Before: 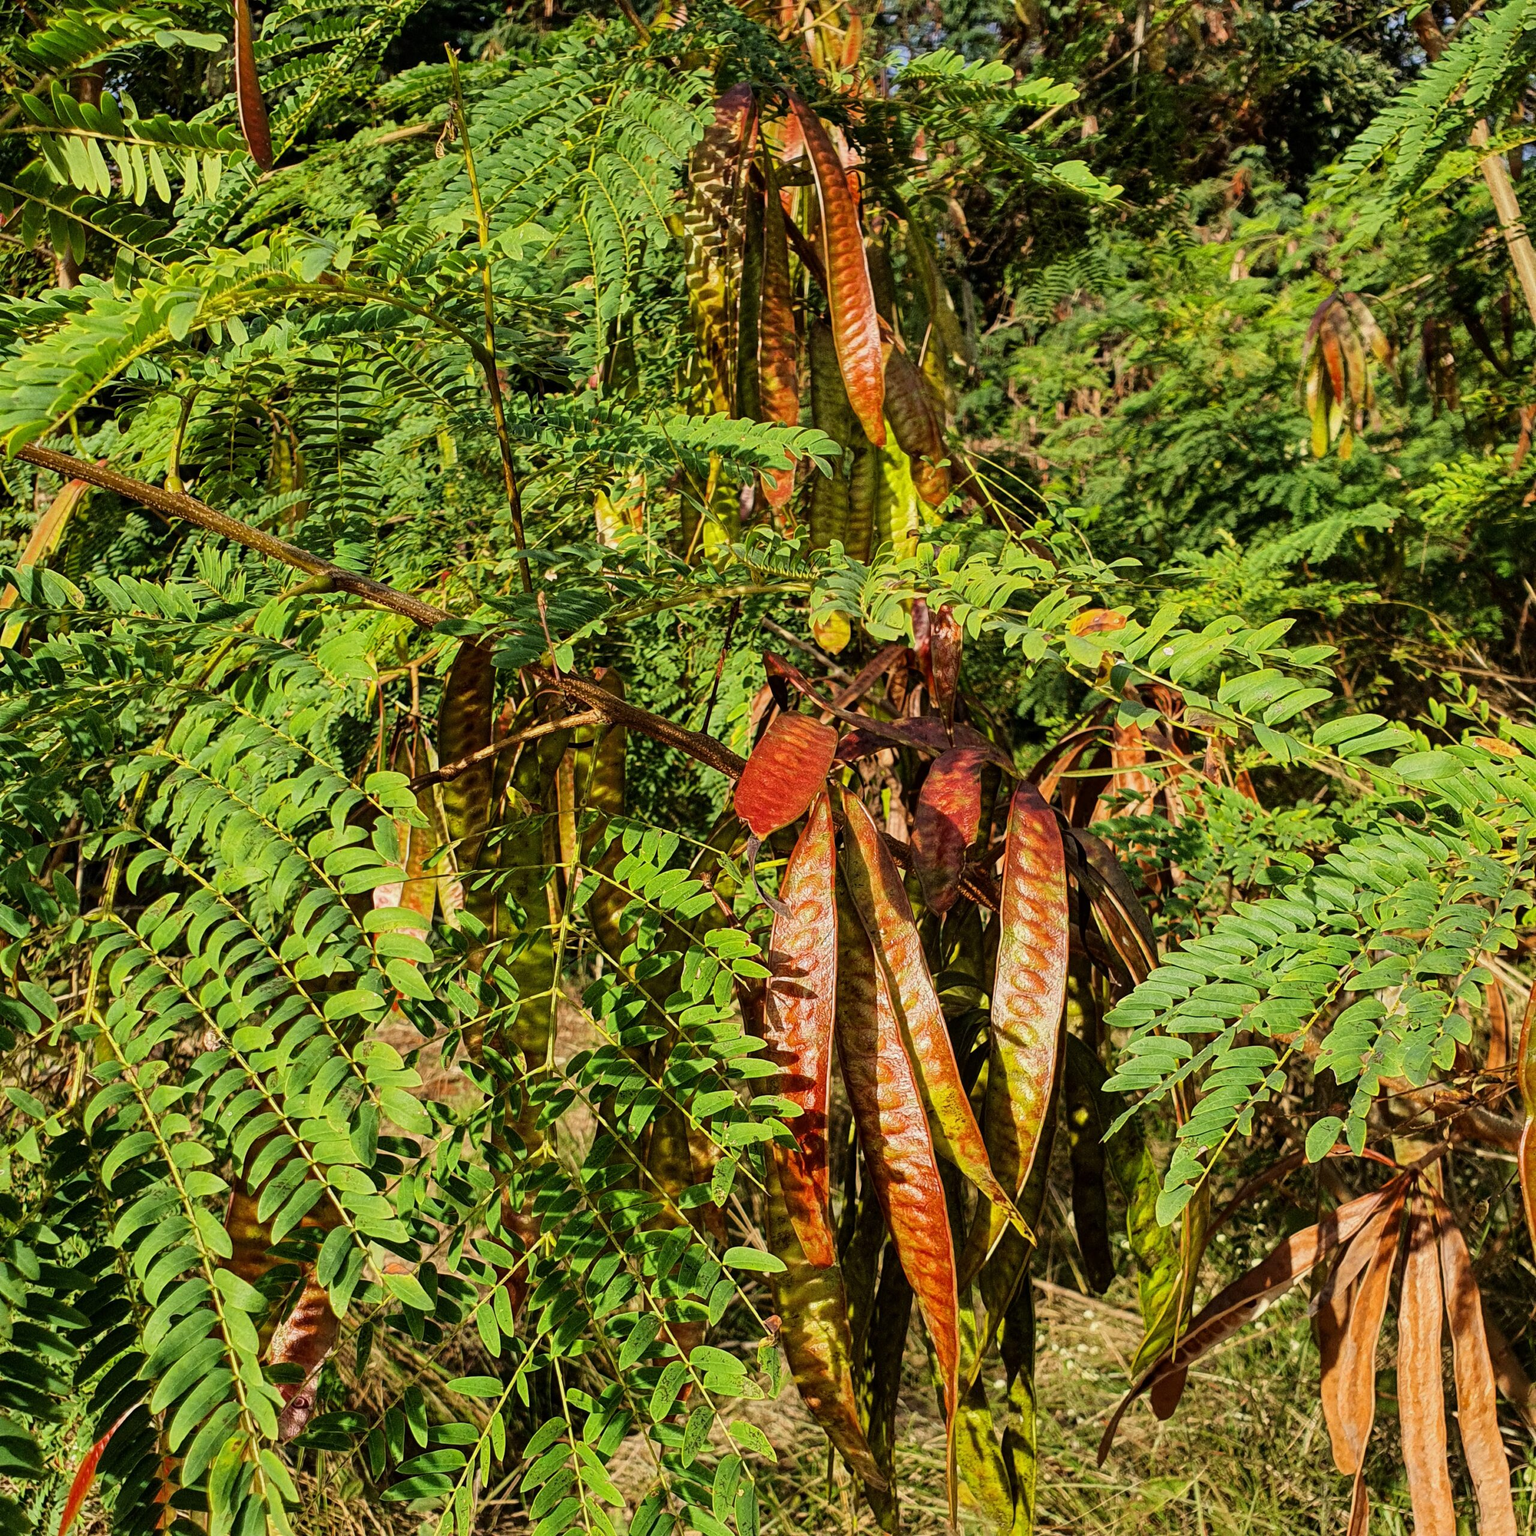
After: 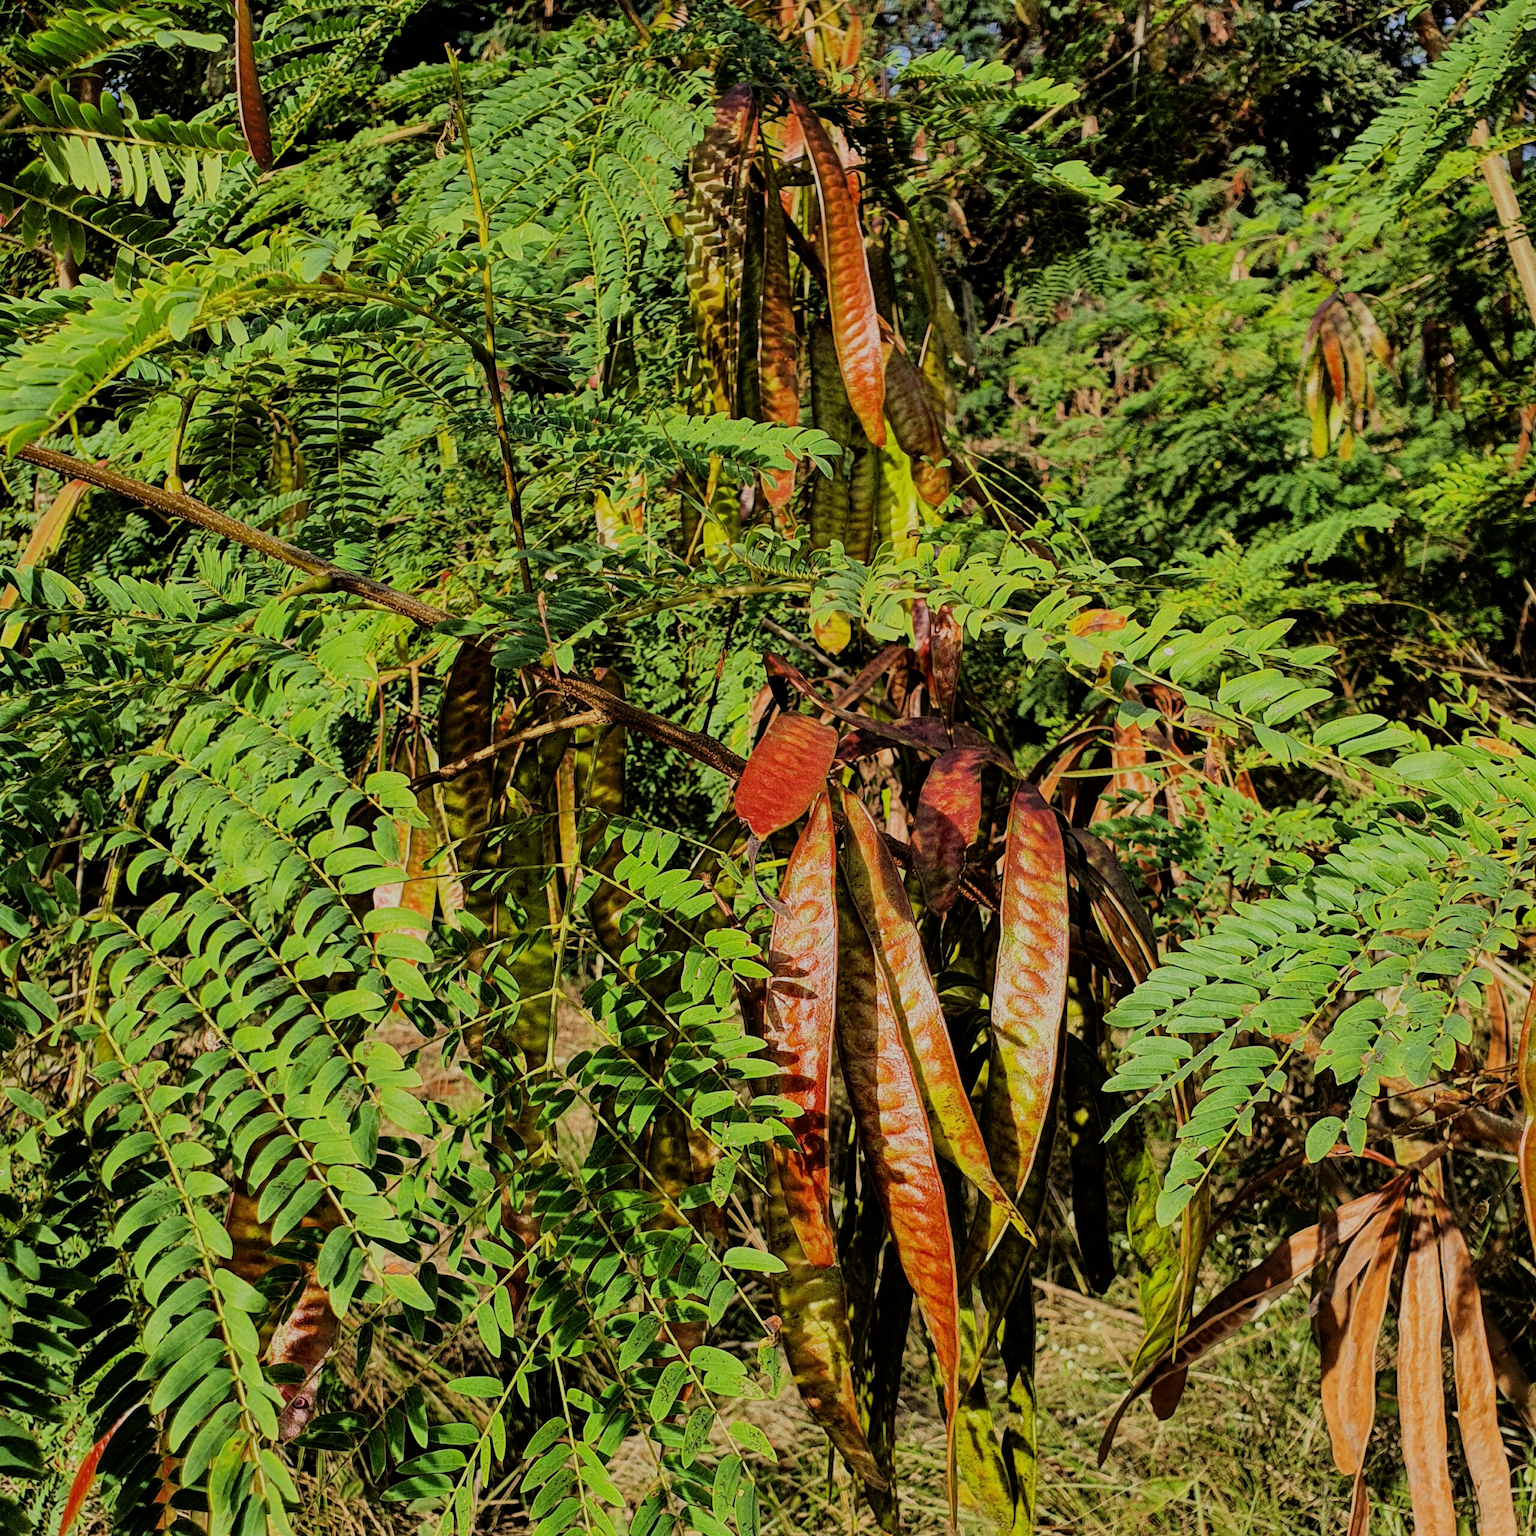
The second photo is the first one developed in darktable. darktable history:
white balance: red 0.976, blue 1.04
filmic rgb: black relative exposure -7.15 EV, white relative exposure 5.36 EV, hardness 3.02, color science v6 (2022)
